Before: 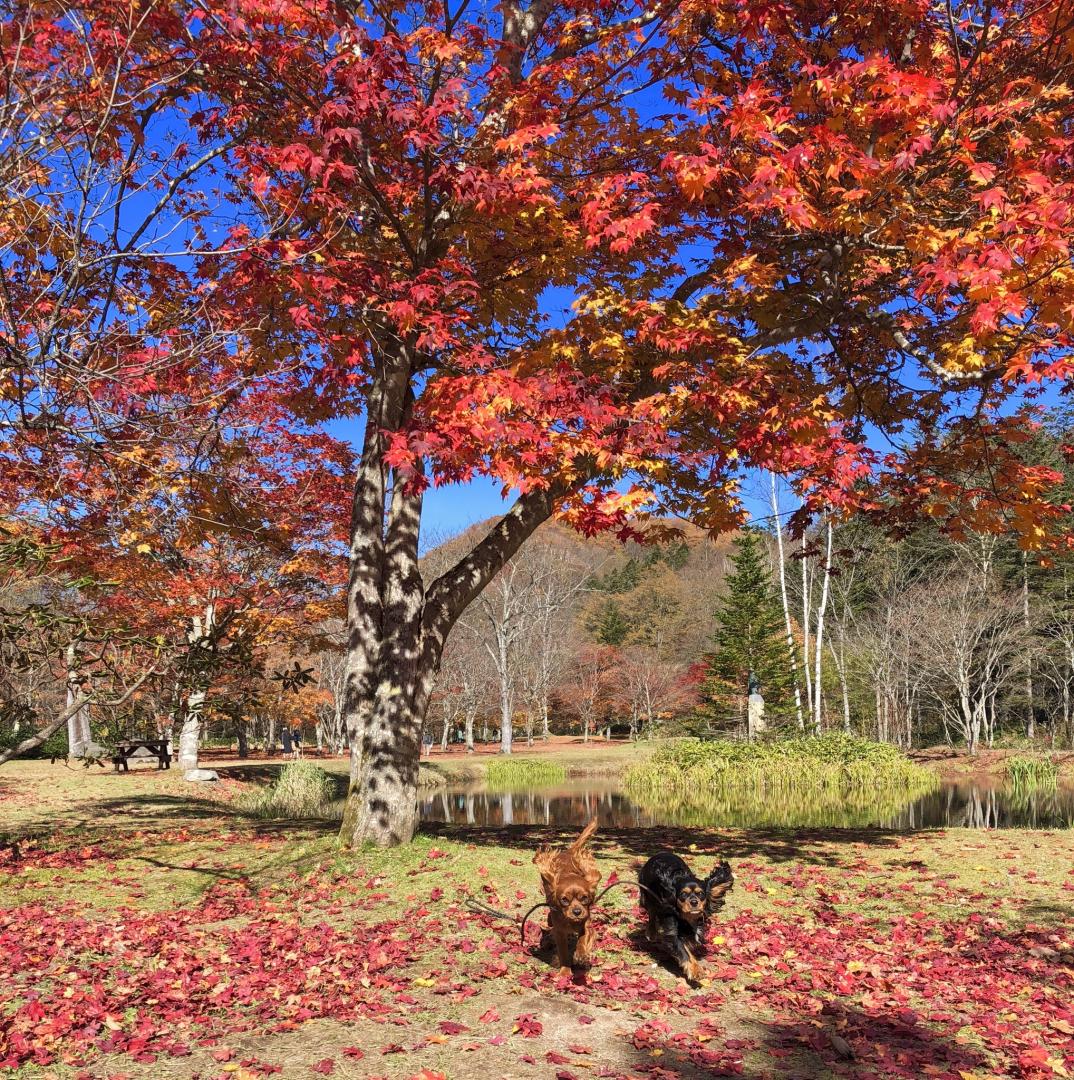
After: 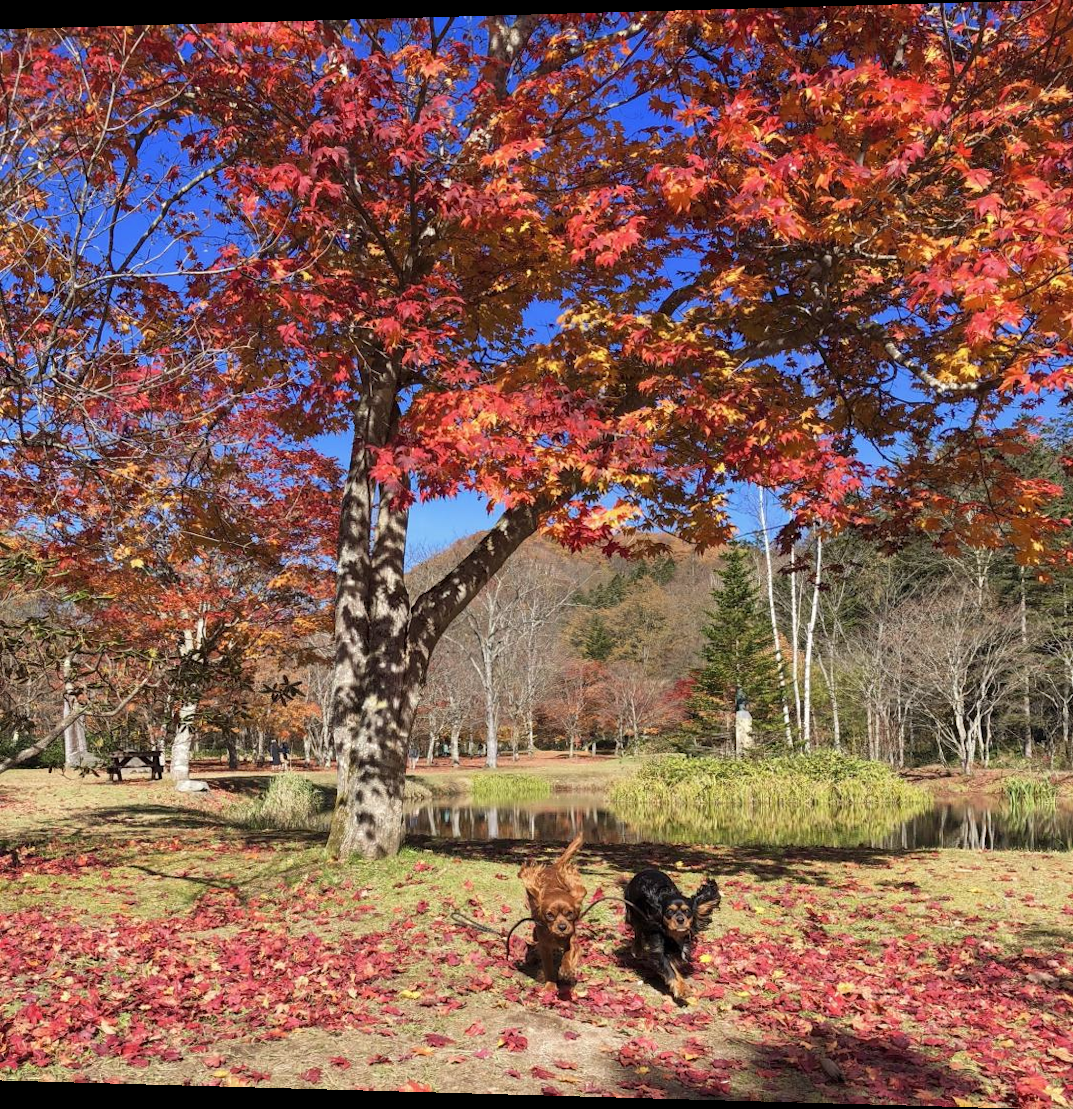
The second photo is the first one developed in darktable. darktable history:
contrast brightness saturation: saturation -0.05
rotate and perspective: lens shift (horizontal) -0.055, automatic cropping off
